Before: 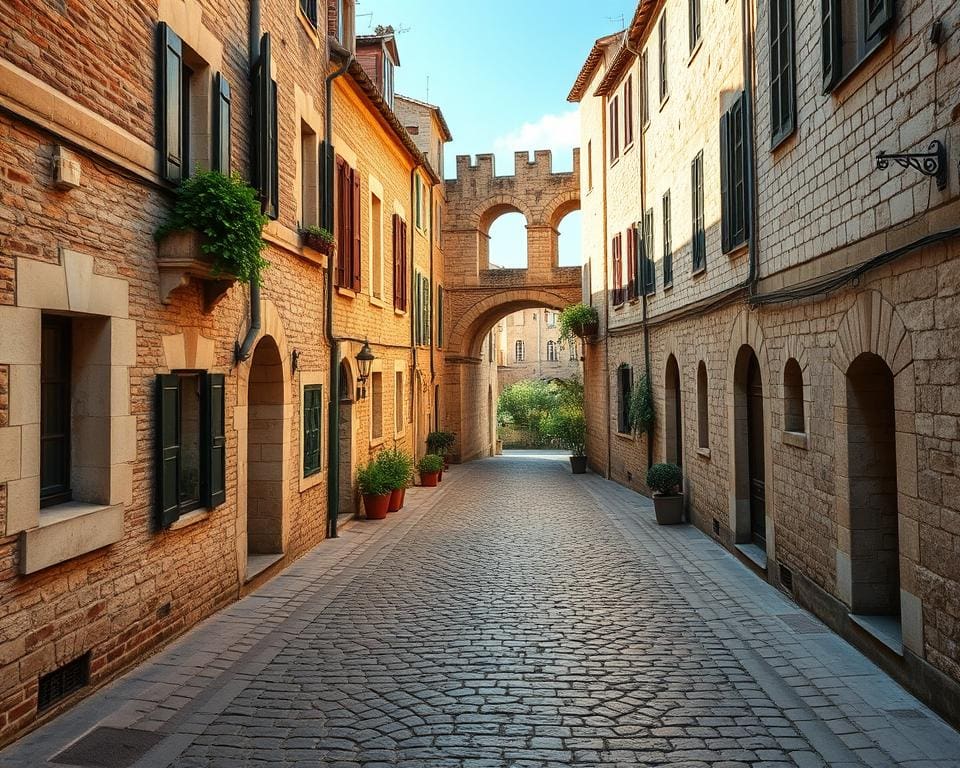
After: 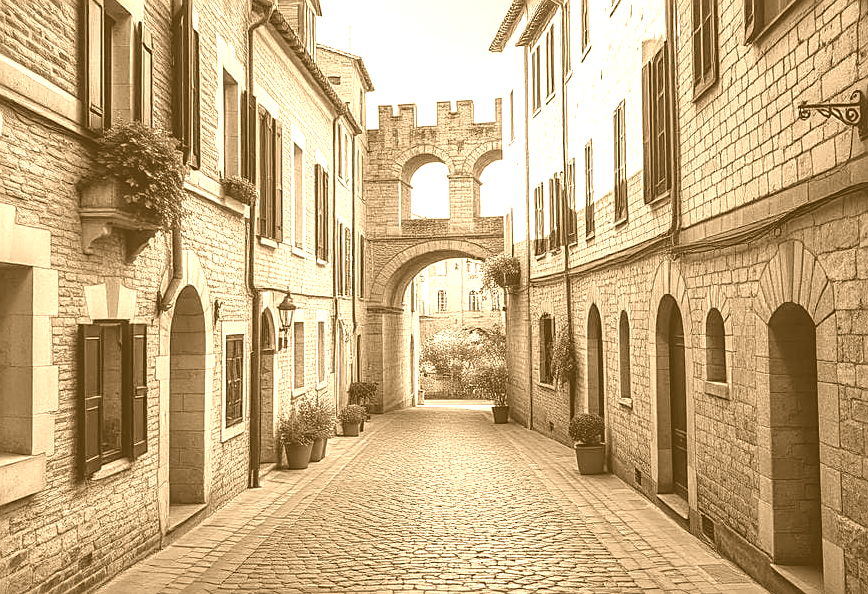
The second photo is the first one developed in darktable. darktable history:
white balance: red 0.982, blue 1.018
local contrast: on, module defaults
colorize: hue 28.8°, source mix 100%
crop: left 8.155%, top 6.611%, bottom 15.385%
sharpen: on, module defaults
